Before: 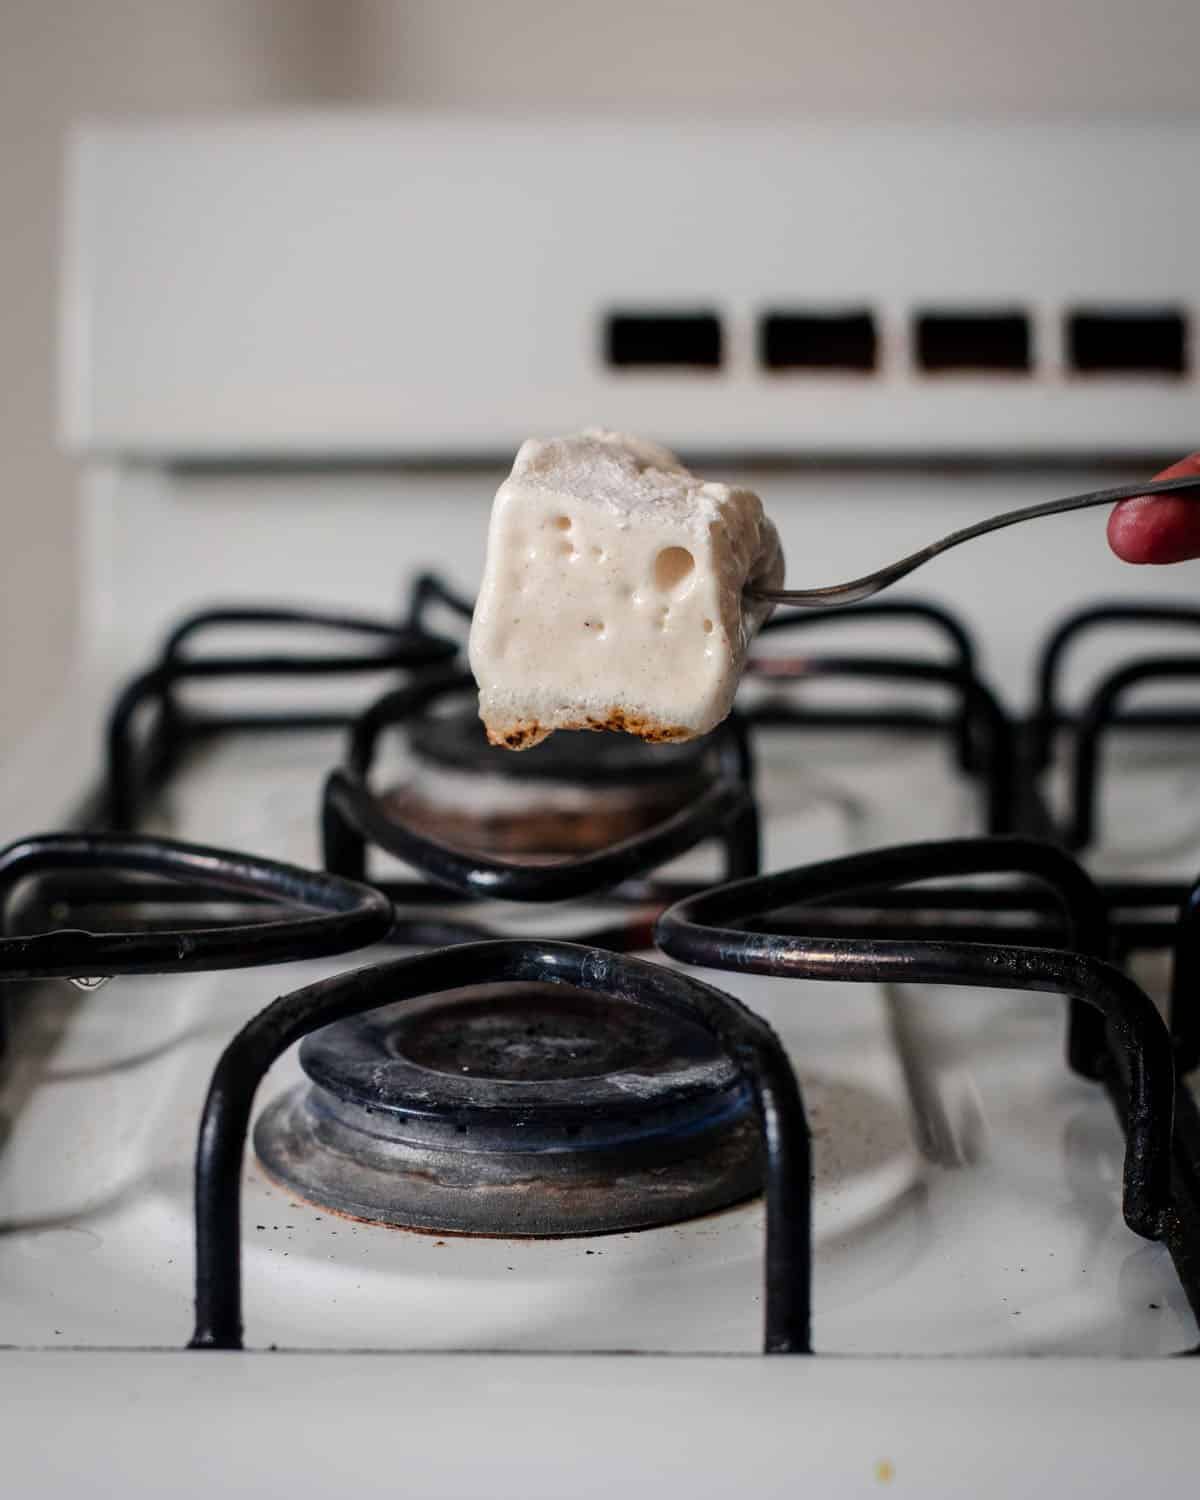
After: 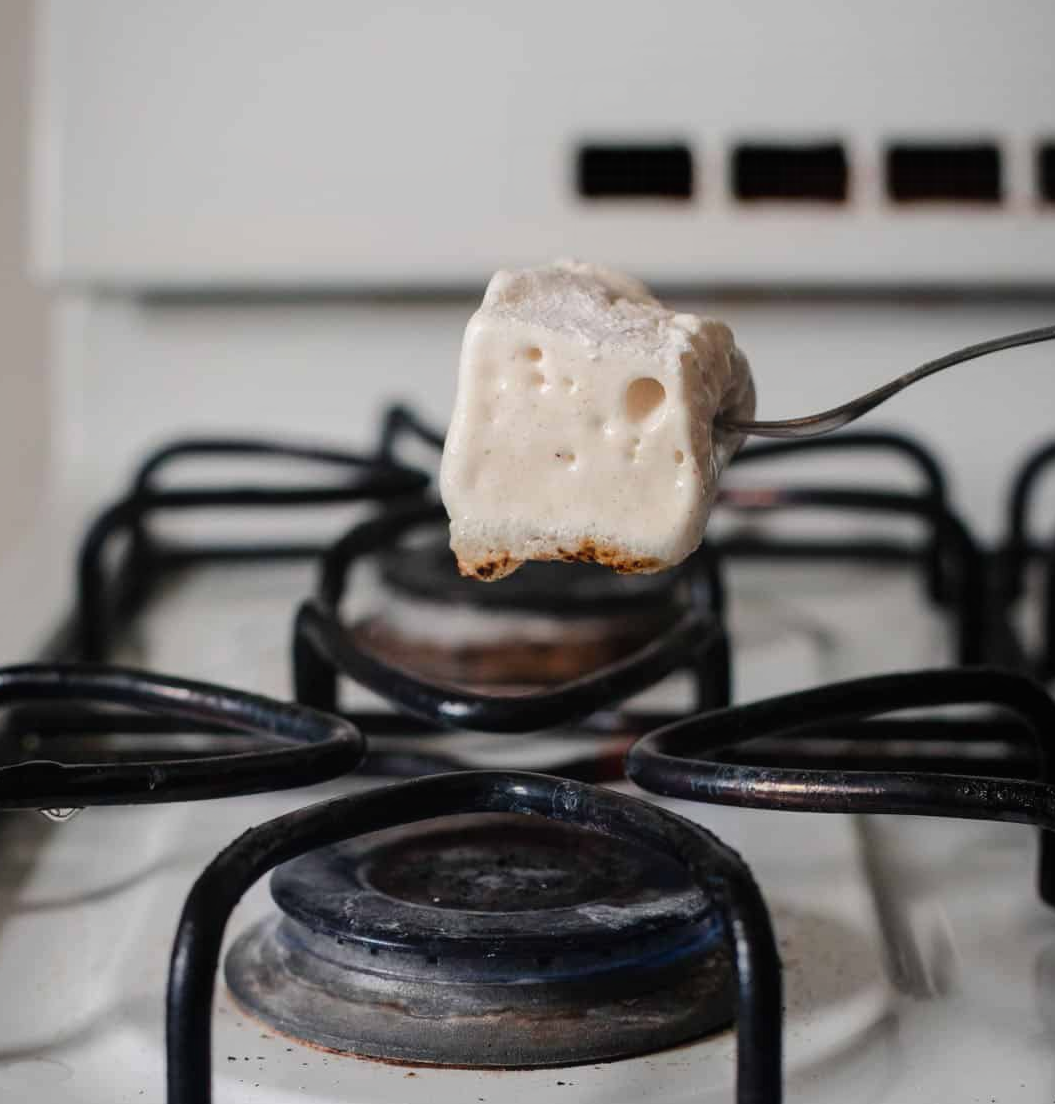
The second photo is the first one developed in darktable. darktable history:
crop and rotate: left 2.425%, top 11.305%, right 9.6%, bottom 15.08%
contrast equalizer: octaves 7, y [[0.6 ×6], [0.55 ×6], [0 ×6], [0 ×6], [0 ×6]], mix -0.3
